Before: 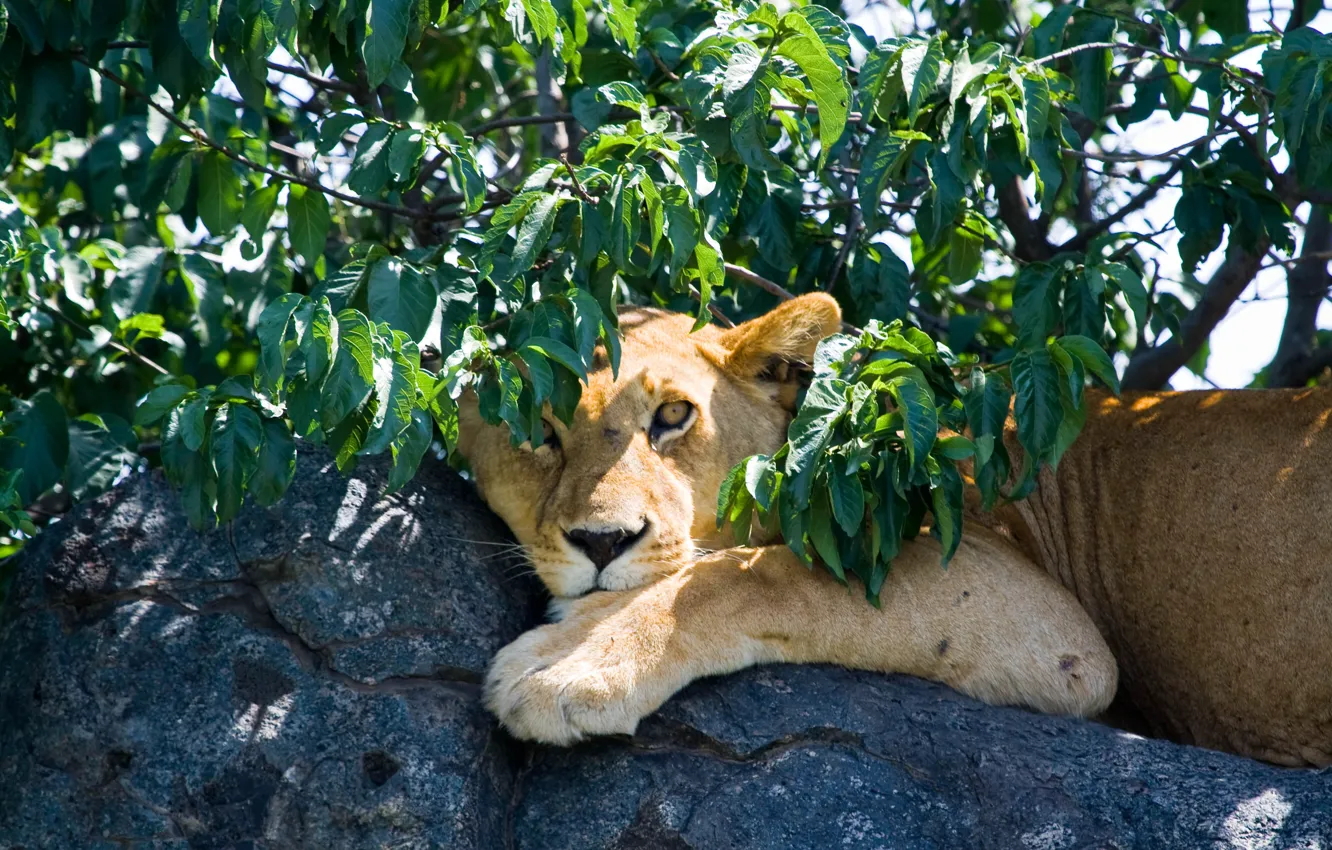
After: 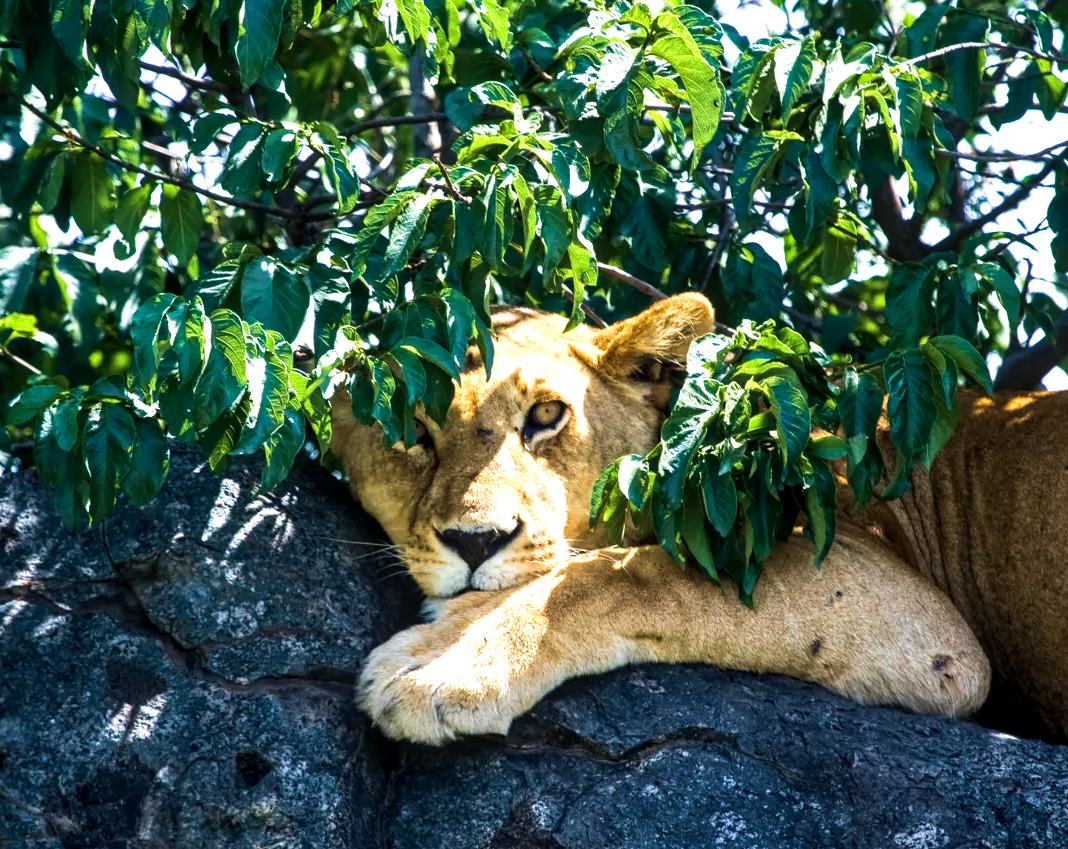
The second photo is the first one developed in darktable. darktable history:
tone equalizer: -8 EV -0.75 EV, -7 EV -0.7 EV, -6 EV -0.6 EV, -5 EV -0.4 EV, -3 EV 0.4 EV, -2 EV 0.6 EV, -1 EV 0.7 EV, +0 EV 0.75 EV, edges refinement/feathering 500, mask exposure compensation -1.57 EV, preserve details no
crop and rotate: left 9.597%, right 10.195%
velvia: strength 45%
local contrast: detail 130%
